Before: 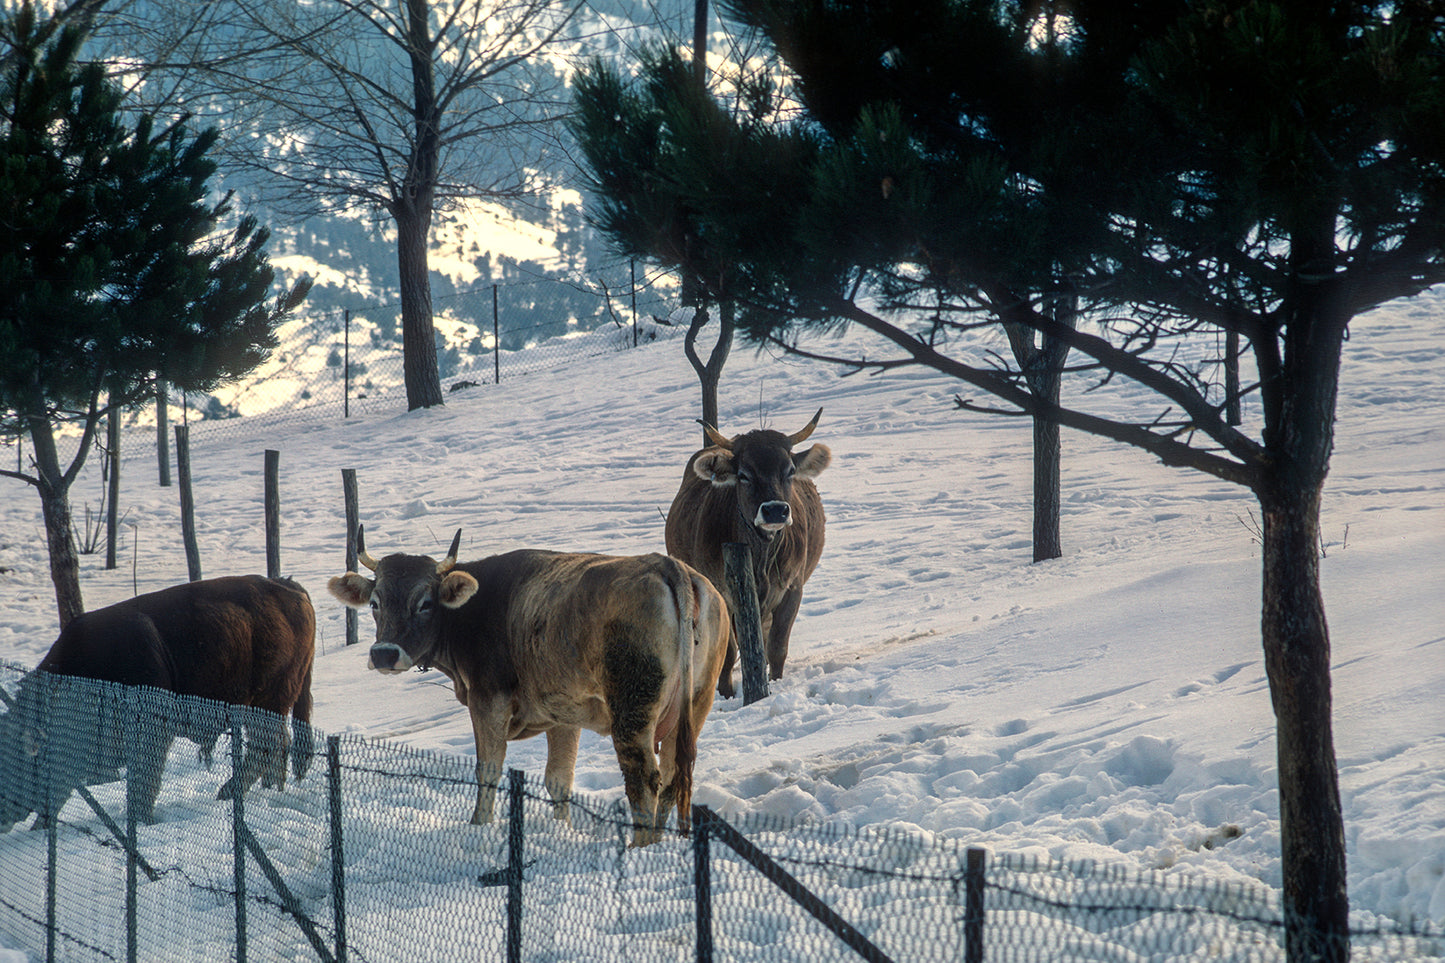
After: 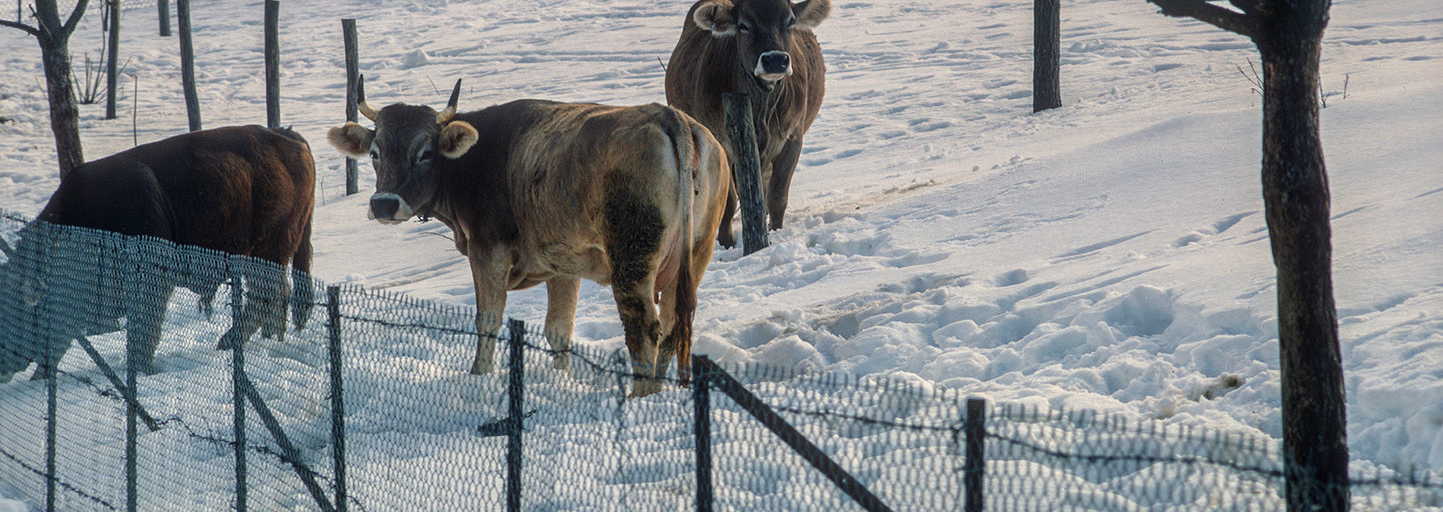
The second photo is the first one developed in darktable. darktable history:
crop and rotate: top 46.754%, right 0.074%
